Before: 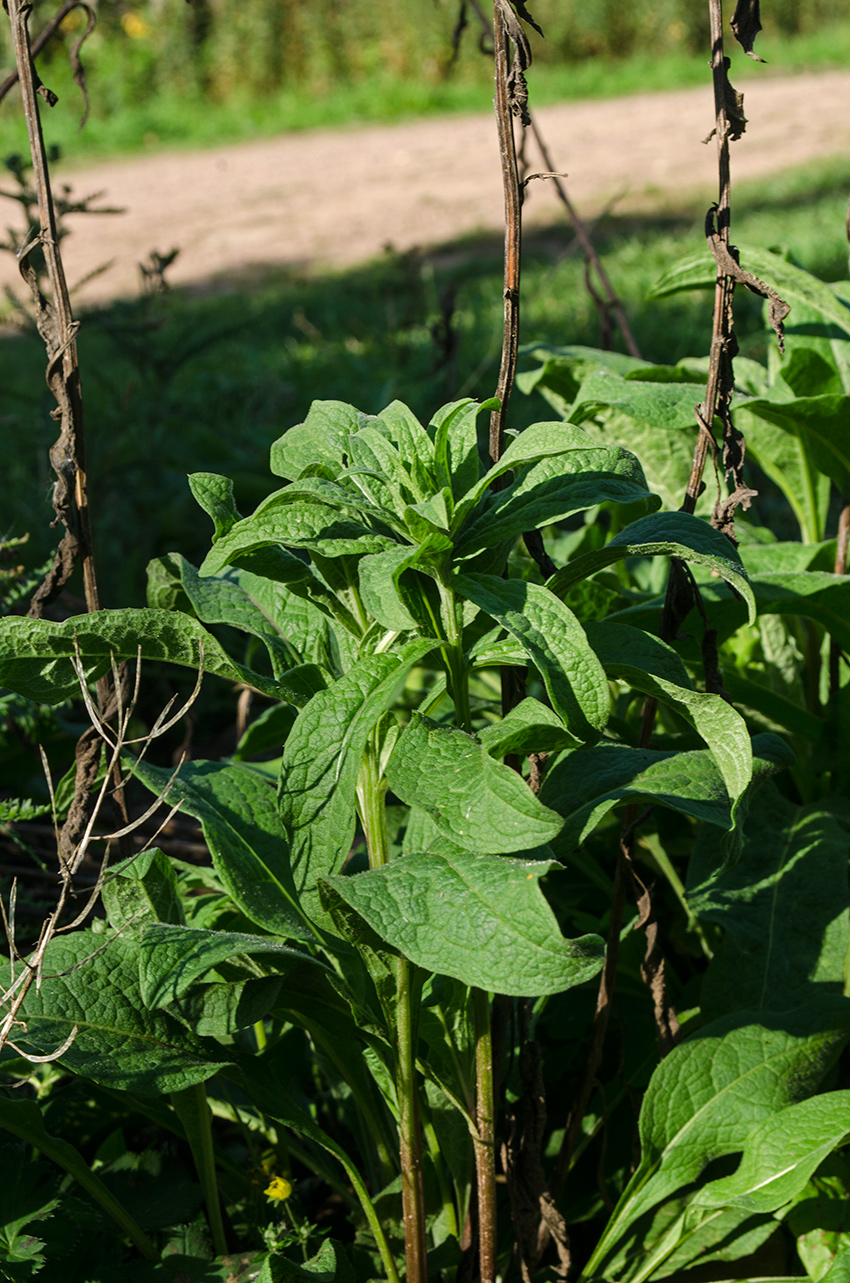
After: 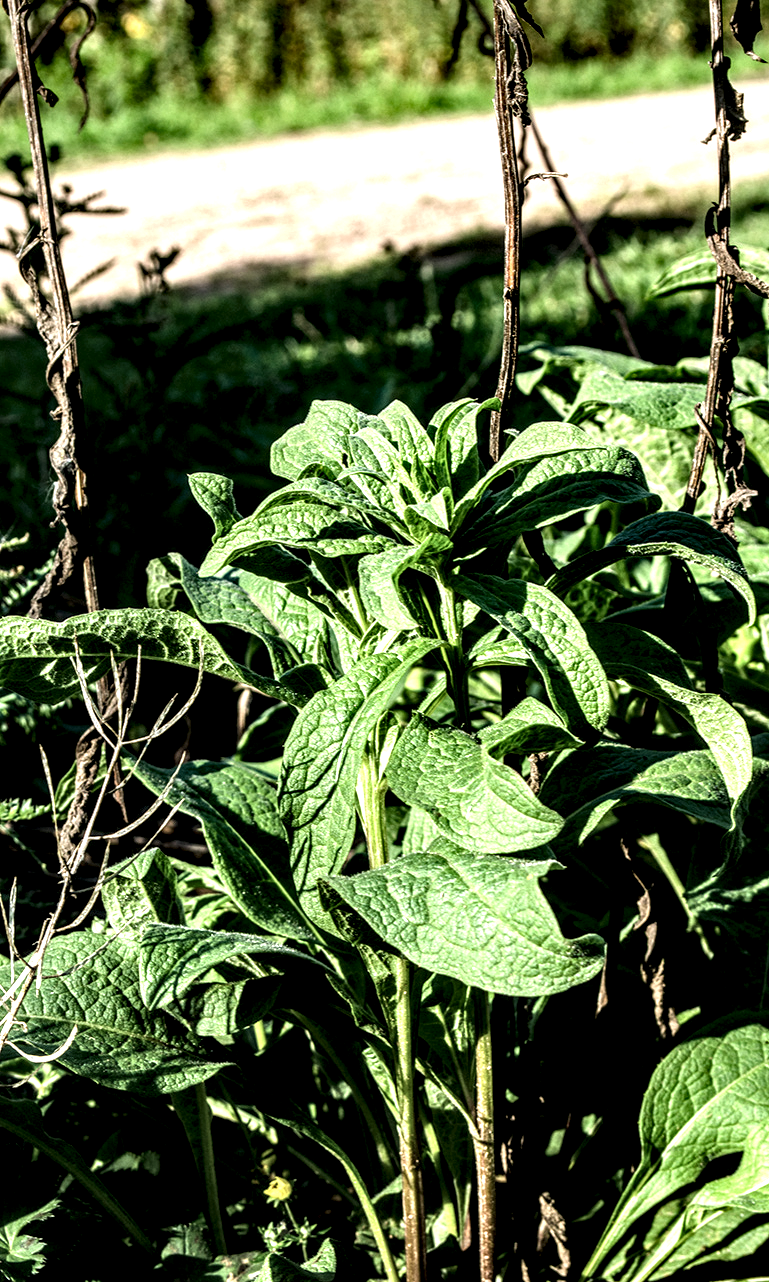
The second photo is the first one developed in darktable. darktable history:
crop: right 9.507%, bottom 0.022%
local contrast: highlights 111%, shadows 42%, detail 292%
